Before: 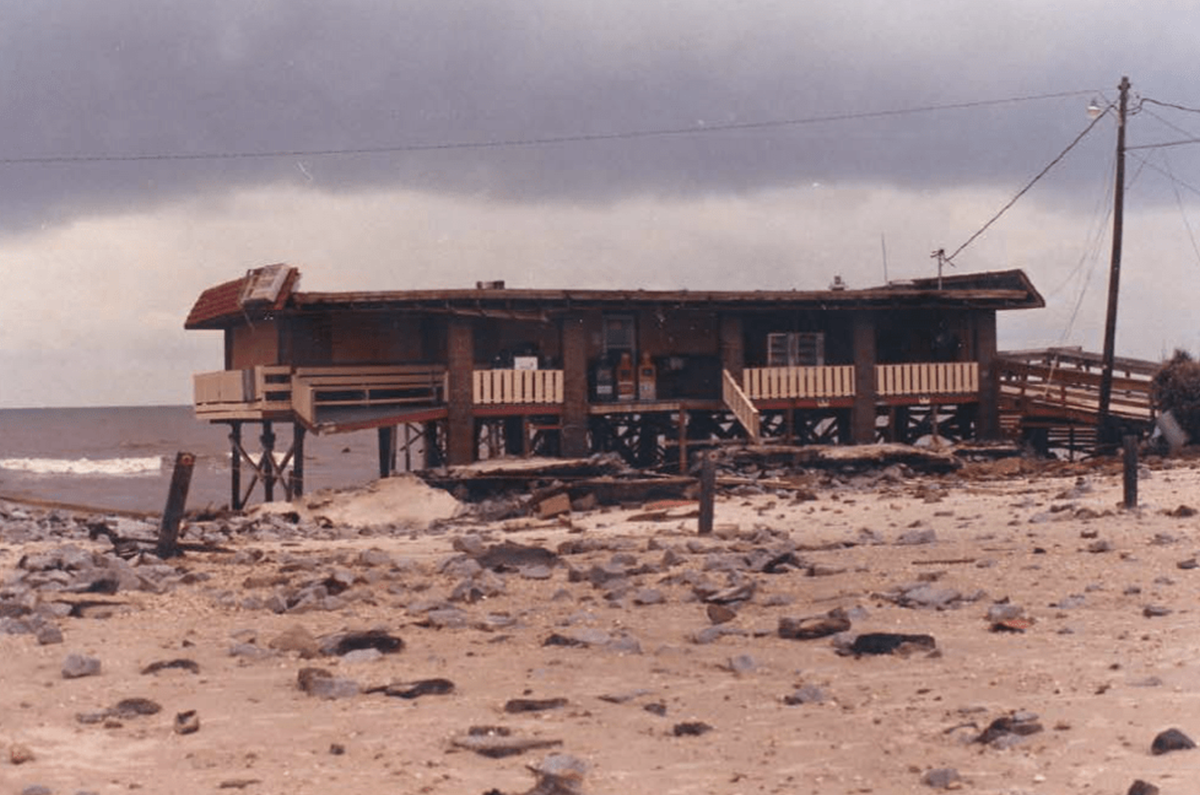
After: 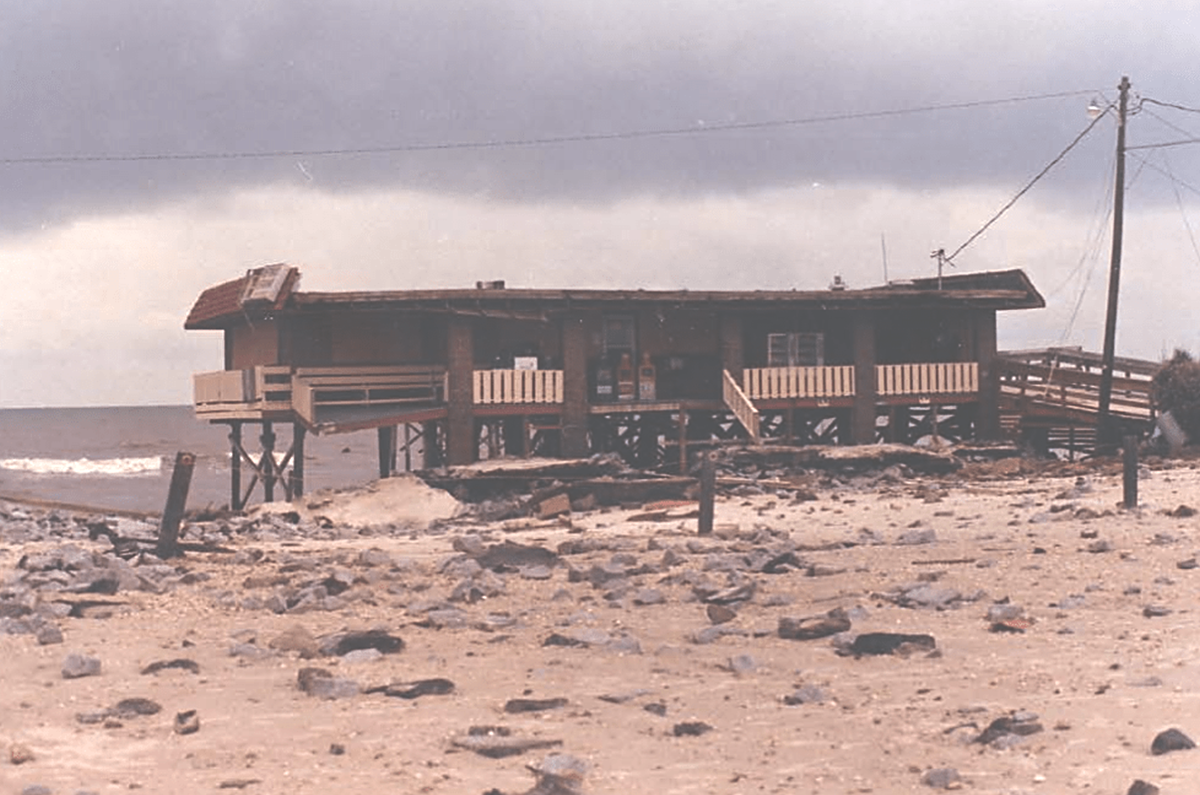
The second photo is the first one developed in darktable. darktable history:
exposure: black level correction -0.086, compensate highlight preservation false
tone equalizer: -8 EV -0.437 EV, -7 EV -0.393 EV, -6 EV -0.317 EV, -5 EV -0.186 EV, -3 EV 0.189 EV, -2 EV 0.31 EV, -1 EV 0.386 EV, +0 EV 0.424 EV, edges refinement/feathering 500, mask exposure compensation -1.57 EV, preserve details no
sharpen: on, module defaults
